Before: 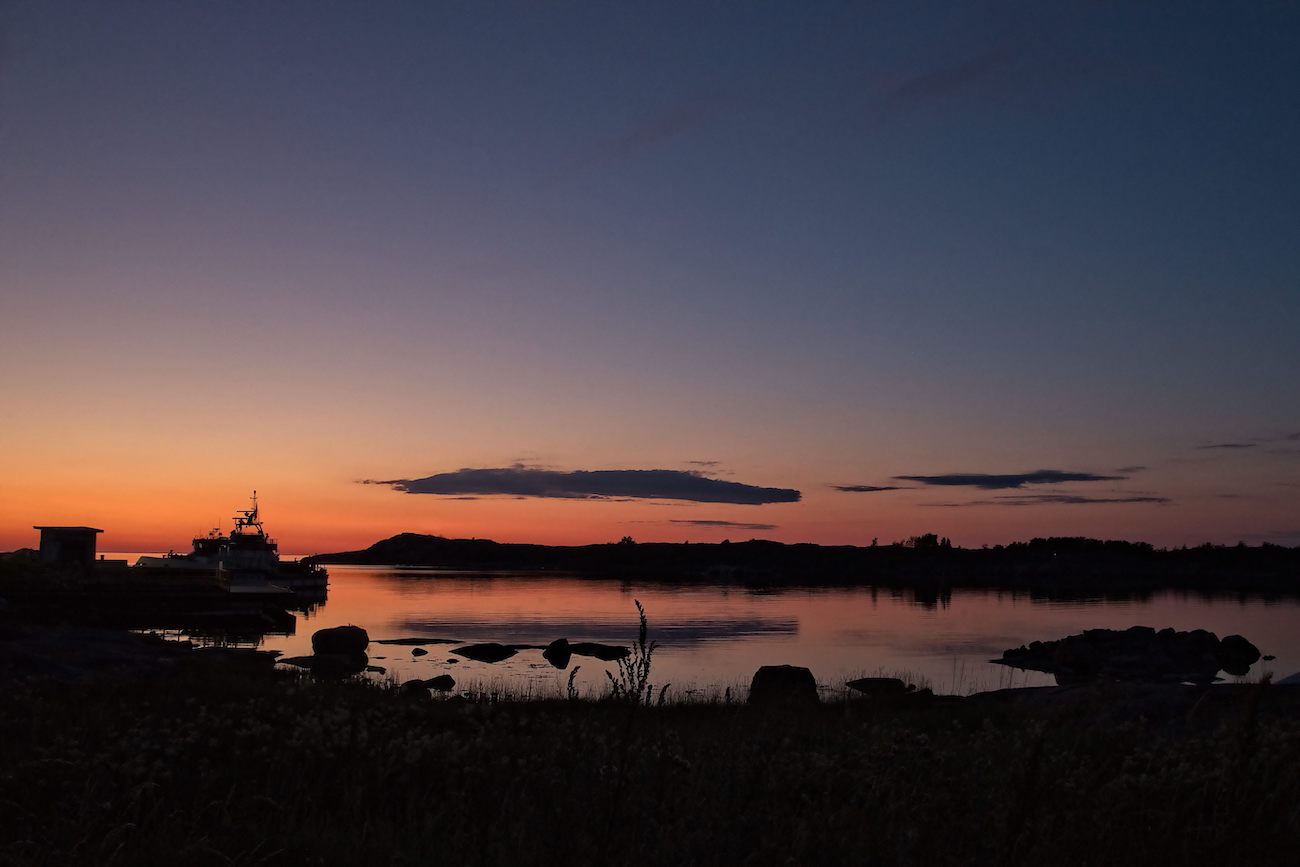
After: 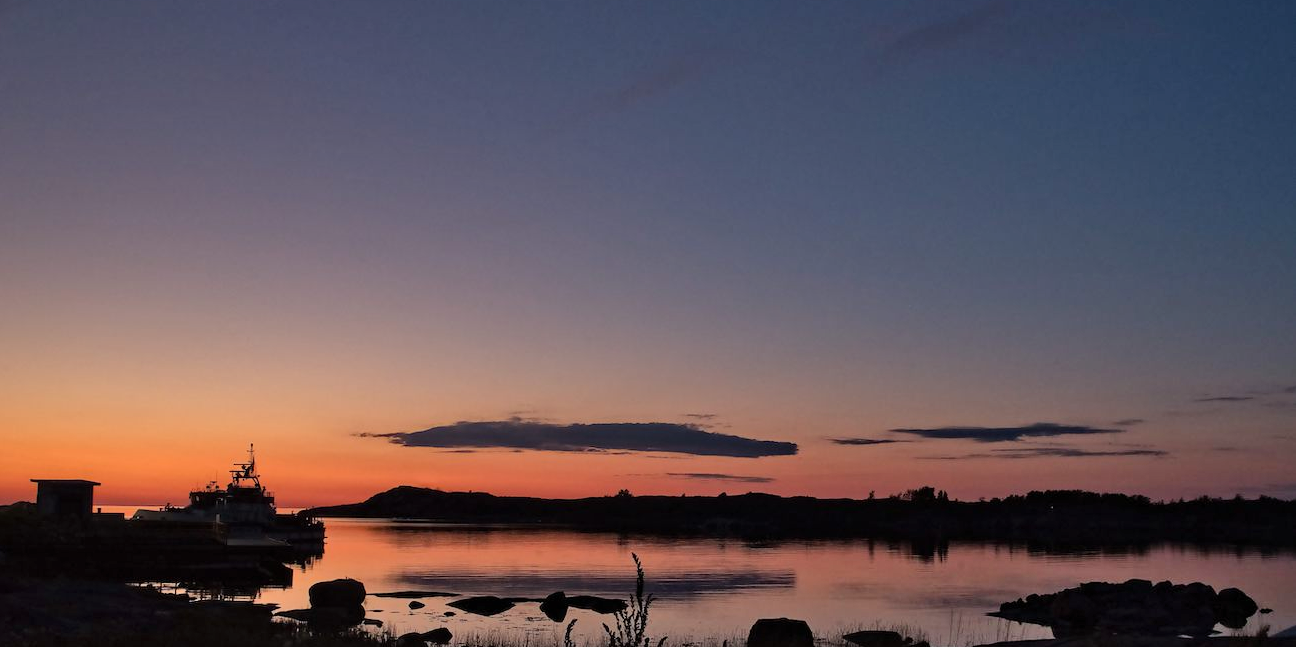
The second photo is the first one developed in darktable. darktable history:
shadows and highlights: low approximation 0.01, soften with gaussian
crop: left 0.261%, top 5.493%, bottom 19.819%
